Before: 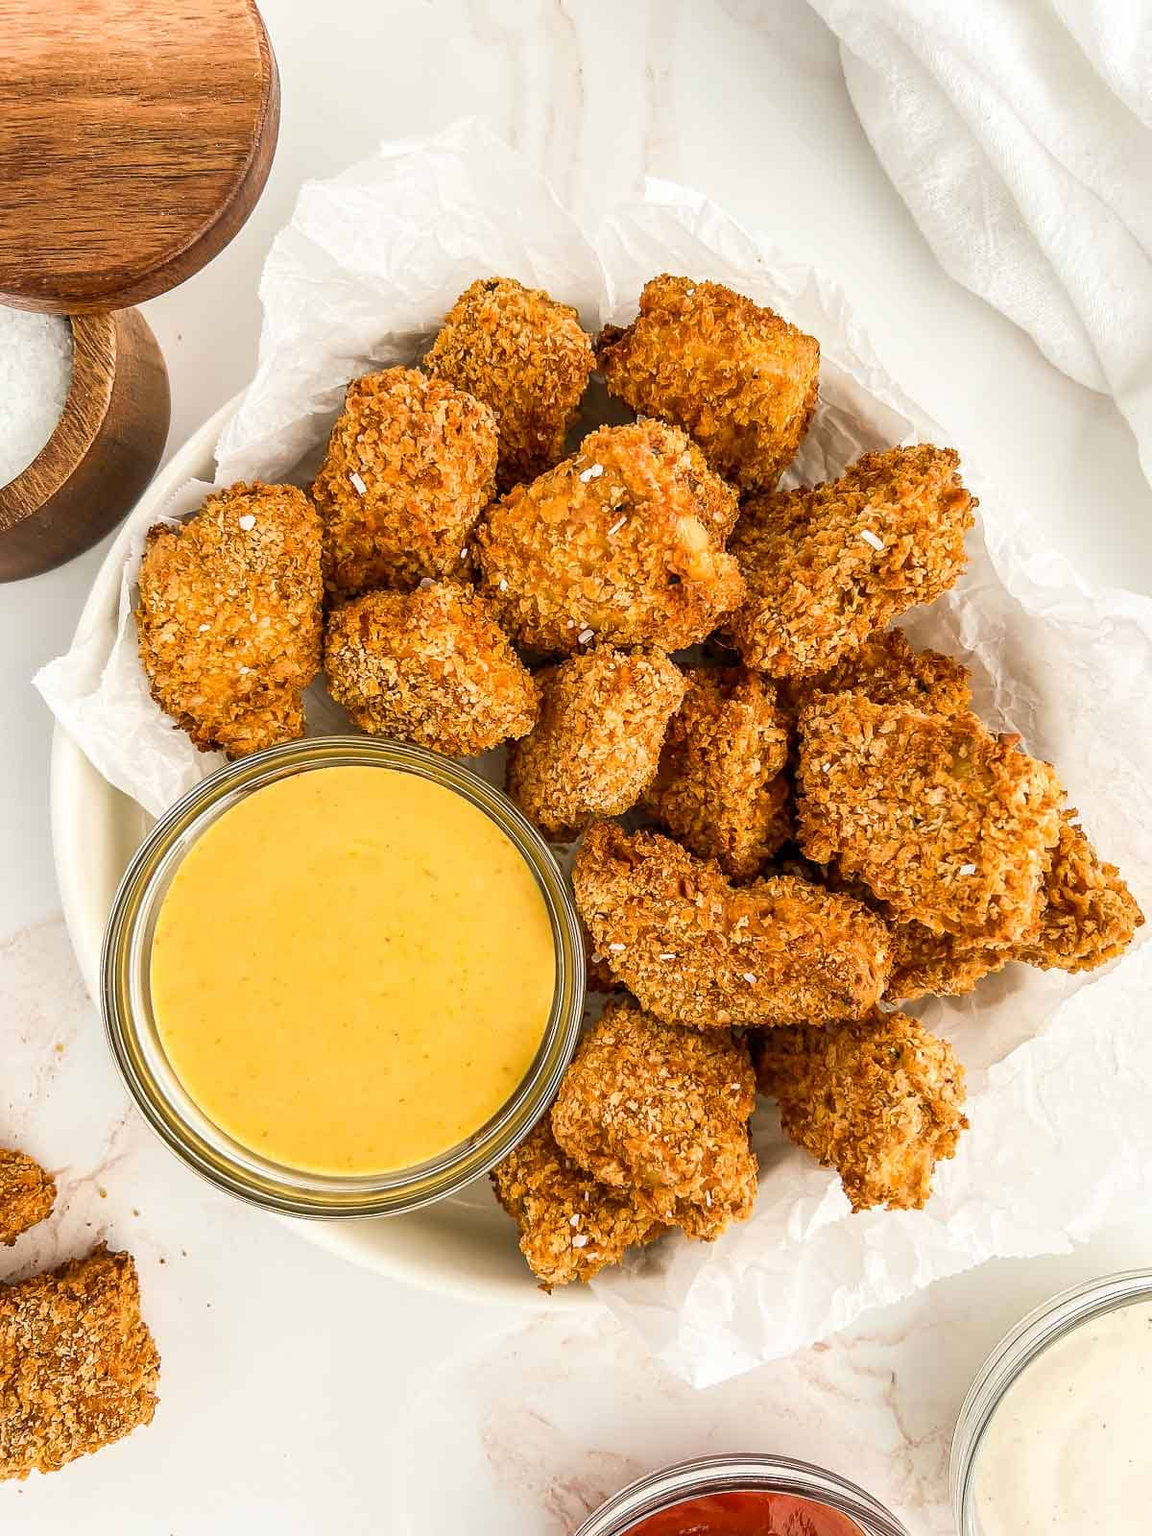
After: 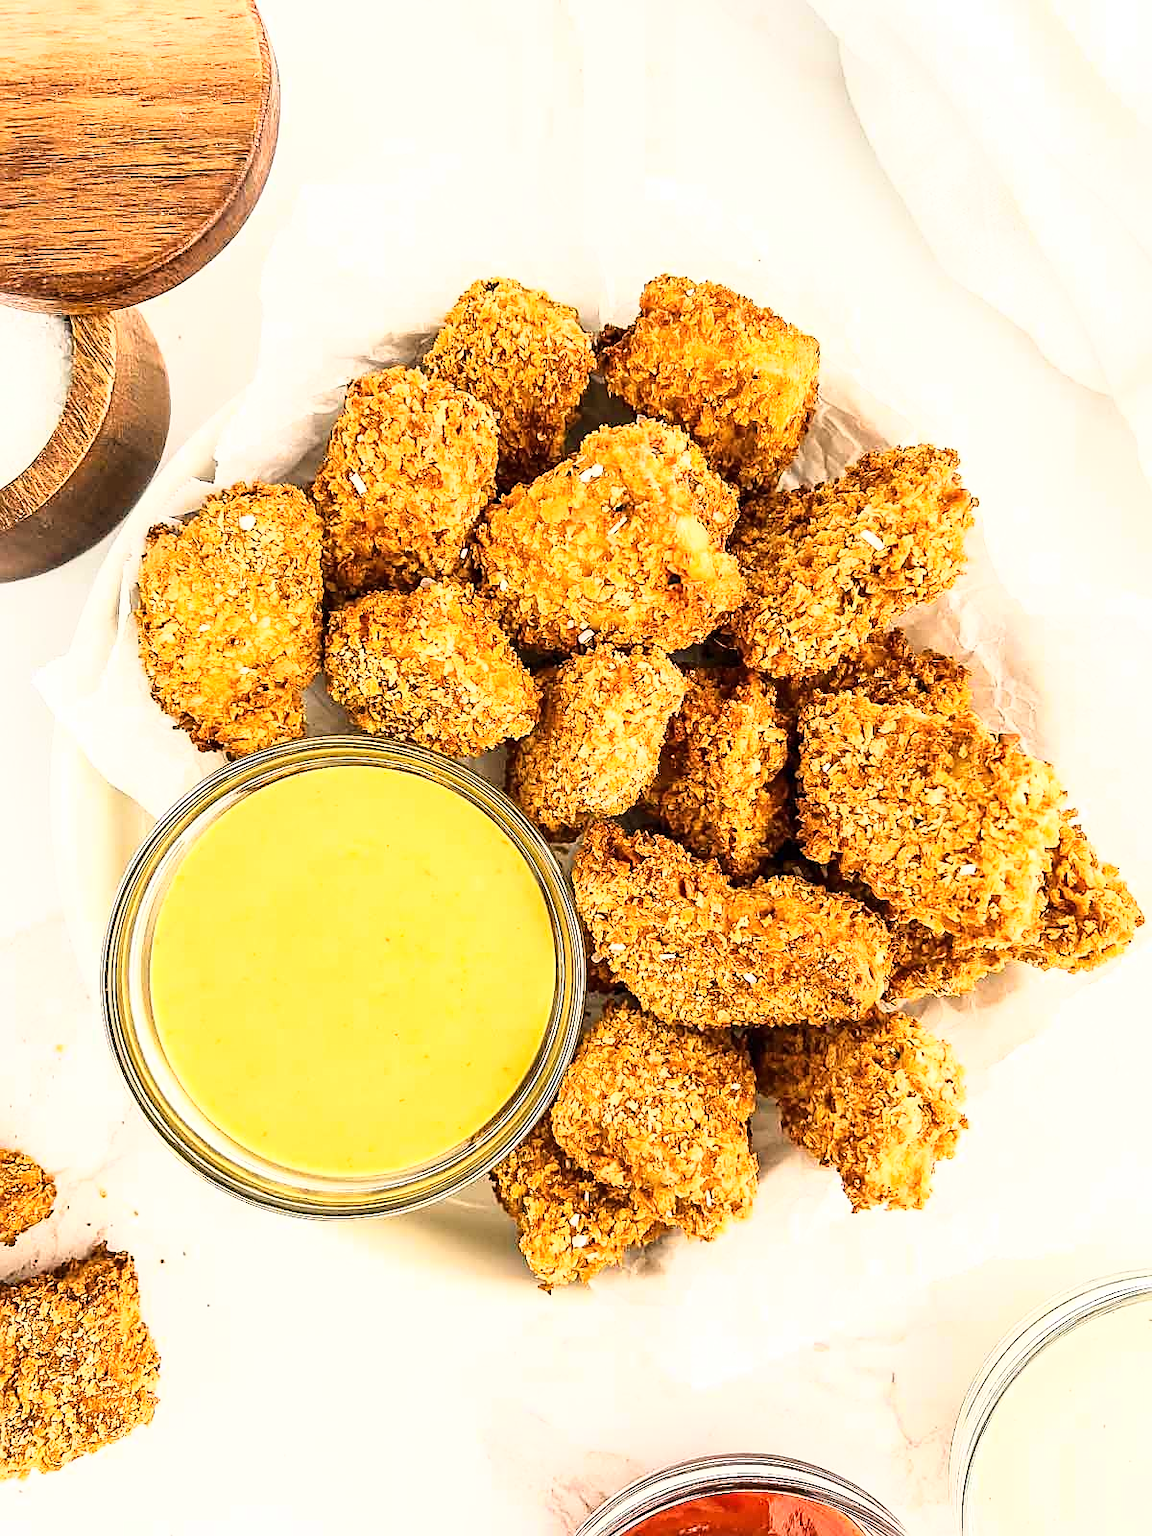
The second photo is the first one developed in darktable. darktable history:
sharpen: amount 0.491
base curve: curves: ch0 [(0, 0) (0.026, 0.03) (0.109, 0.232) (0.351, 0.748) (0.669, 0.968) (1, 1)]
